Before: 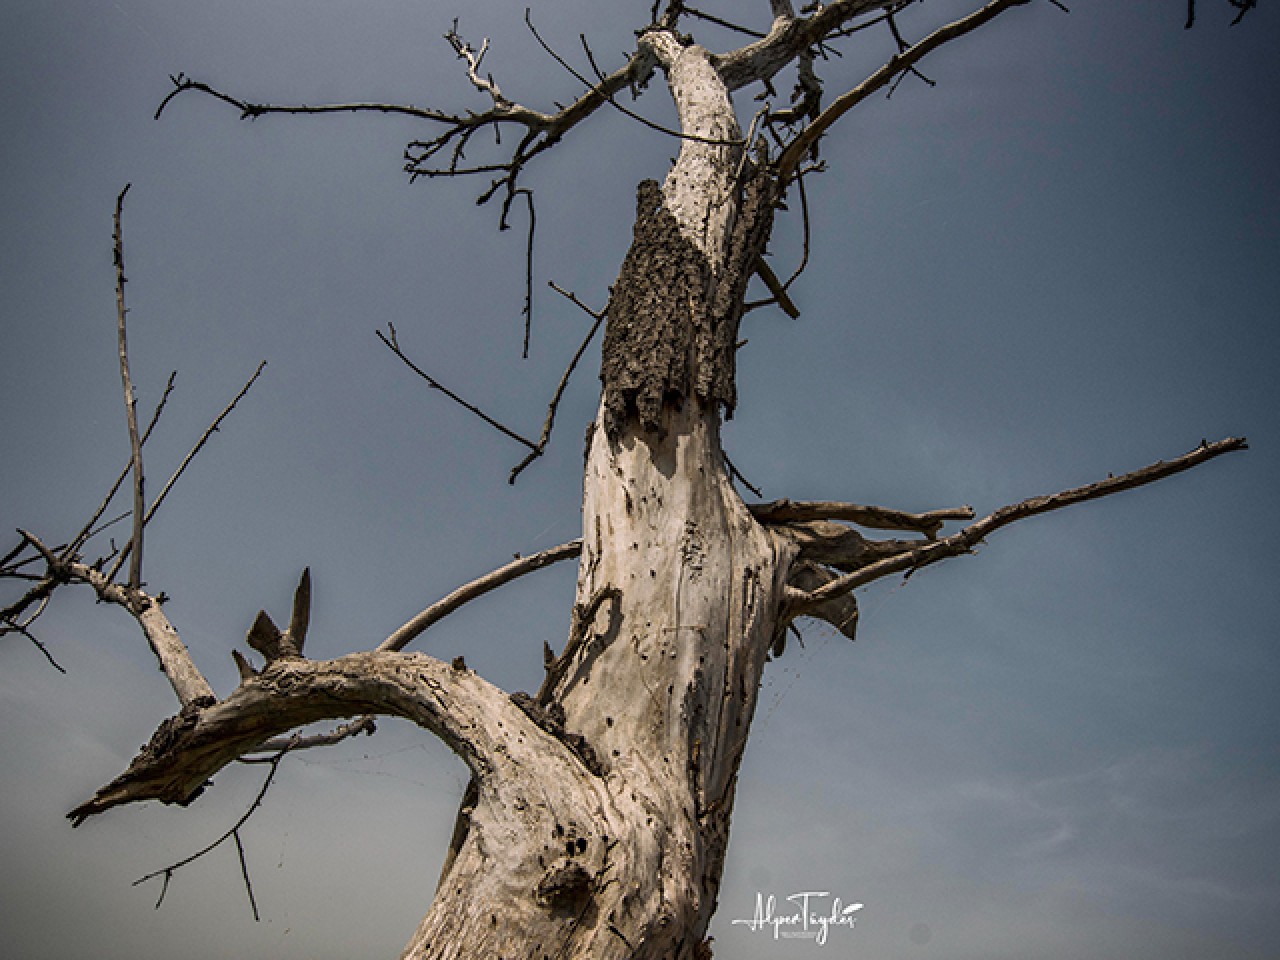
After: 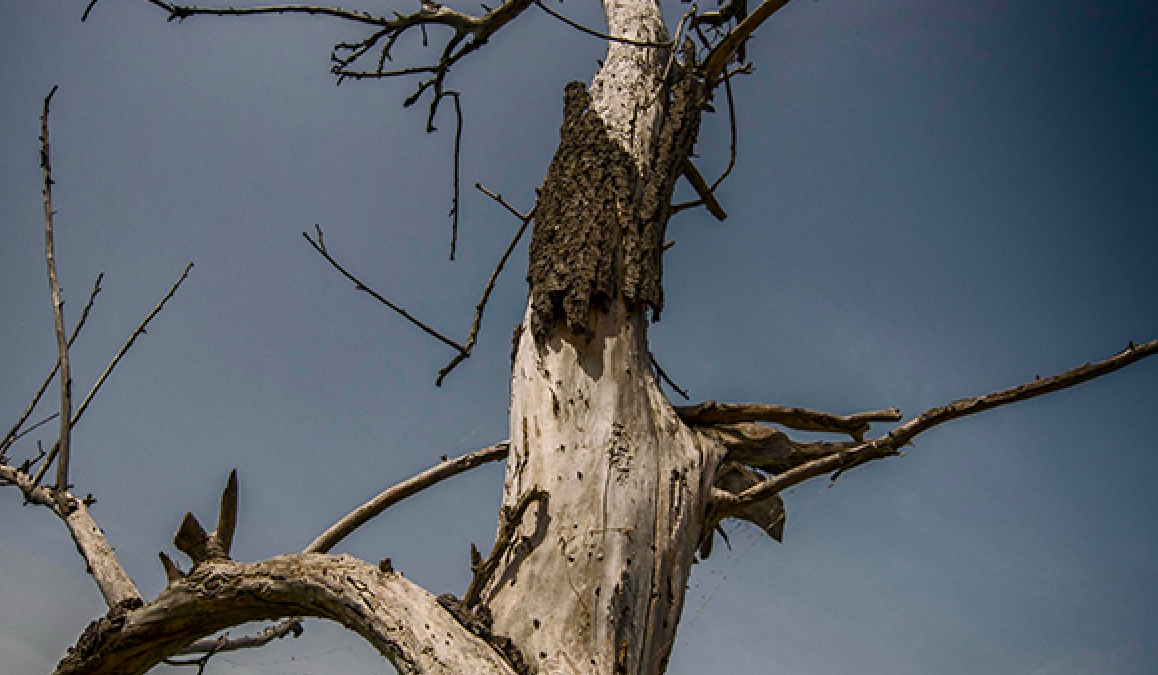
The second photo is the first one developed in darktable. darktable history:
color balance rgb: perceptual saturation grading › global saturation 20%, perceptual saturation grading › highlights -25.376%, perceptual saturation grading › shadows 25.013%
crop: left 5.742%, top 10.295%, right 3.778%, bottom 19.357%
shadows and highlights: shadows -89.09, highlights 91.53, soften with gaussian
